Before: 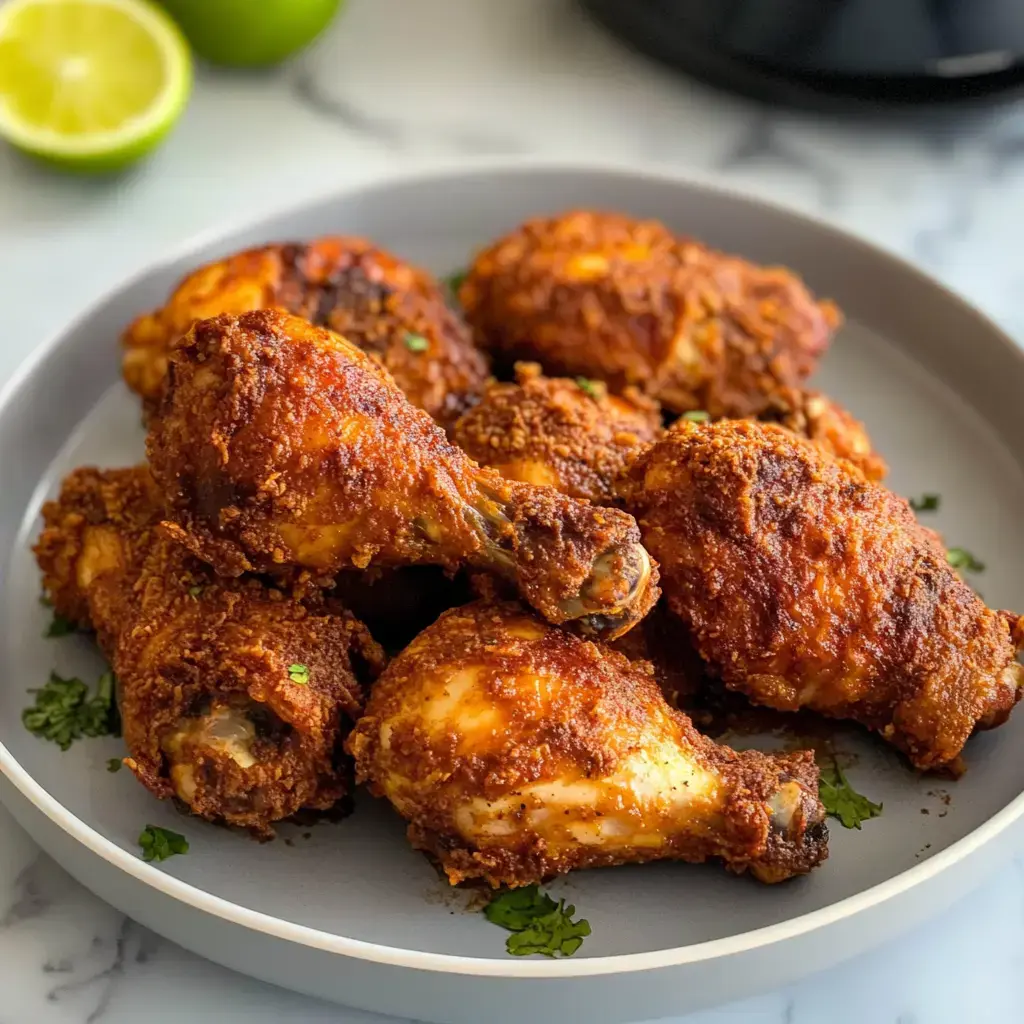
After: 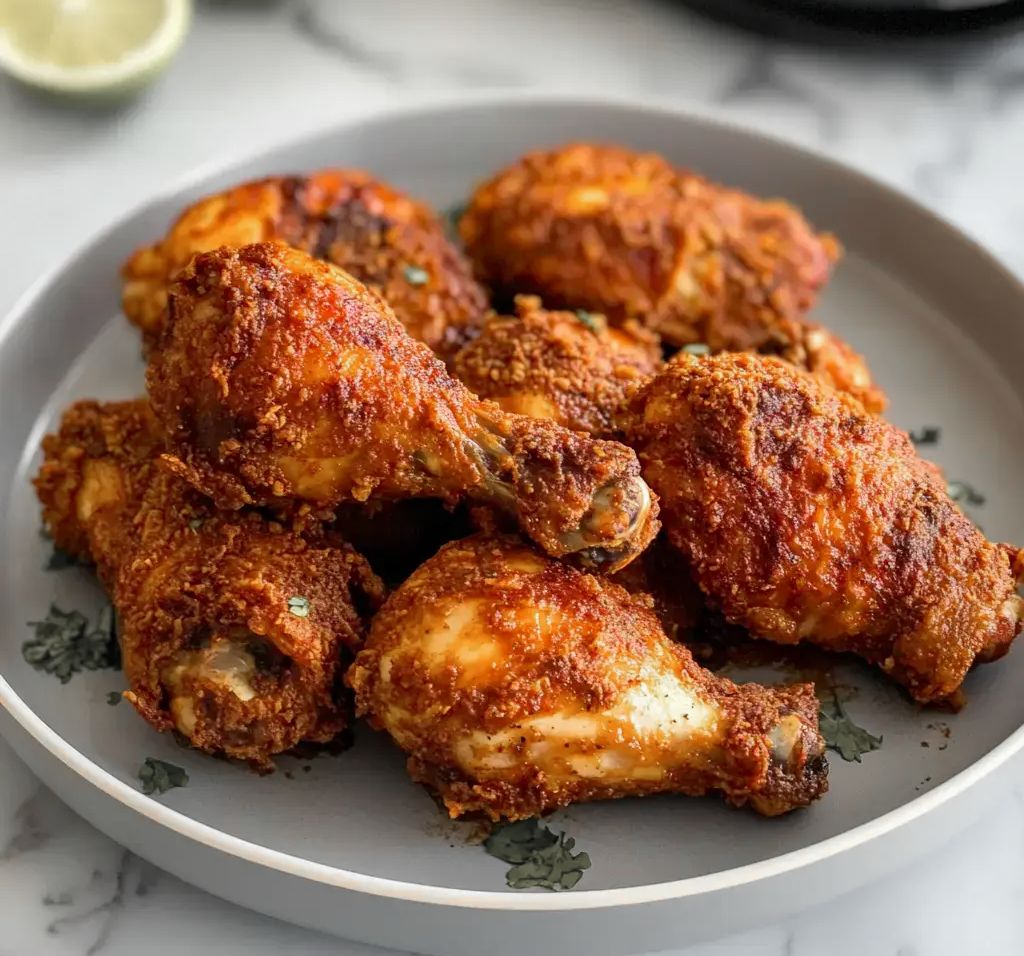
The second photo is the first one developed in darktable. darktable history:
color zones: curves: ch1 [(0, 0.638) (0.193, 0.442) (0.286, 0.15) (0.429, 0.14) (0.571, 0.142) (0.714, 0.154) (0.857, 0.175) (1, 0.638)]
crop and rotate: top 6.587%
